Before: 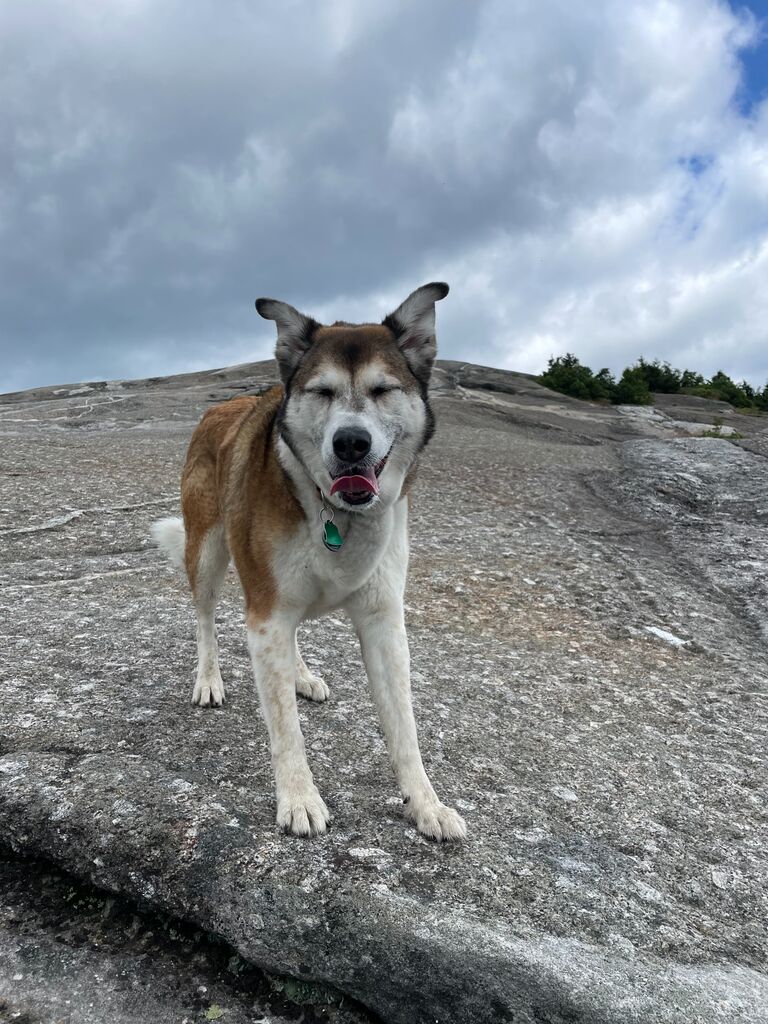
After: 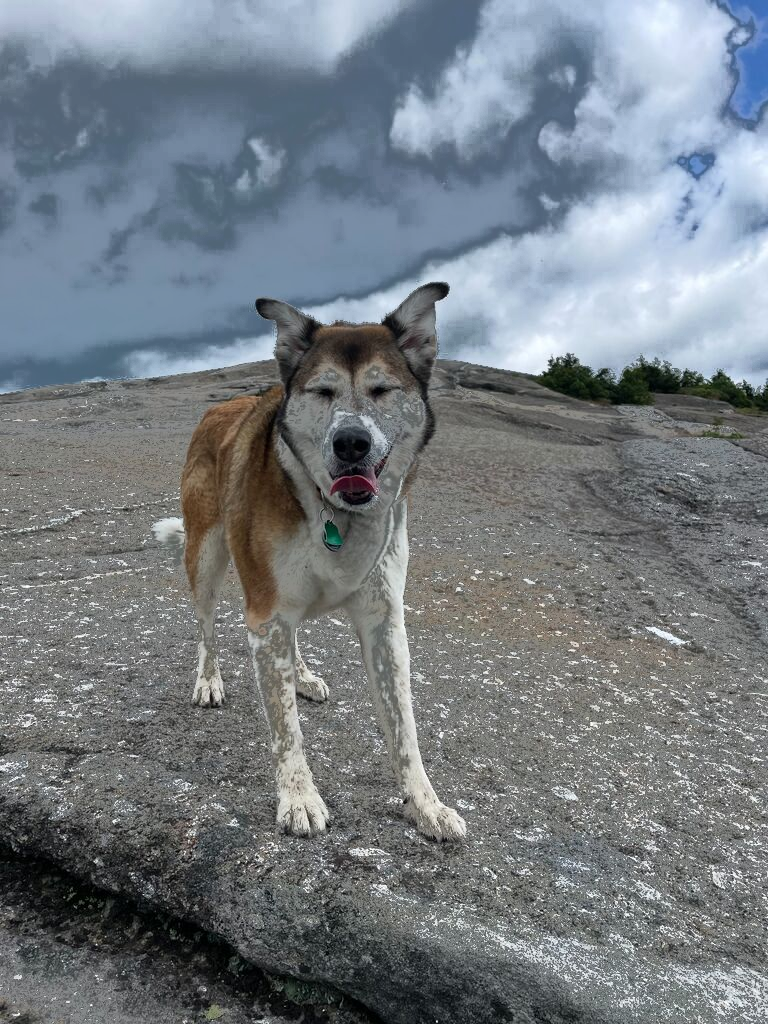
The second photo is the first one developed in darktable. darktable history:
fill light: exposure -0.73 EV, center 0.69, width 2.2
white balance: red 1, blue 1
